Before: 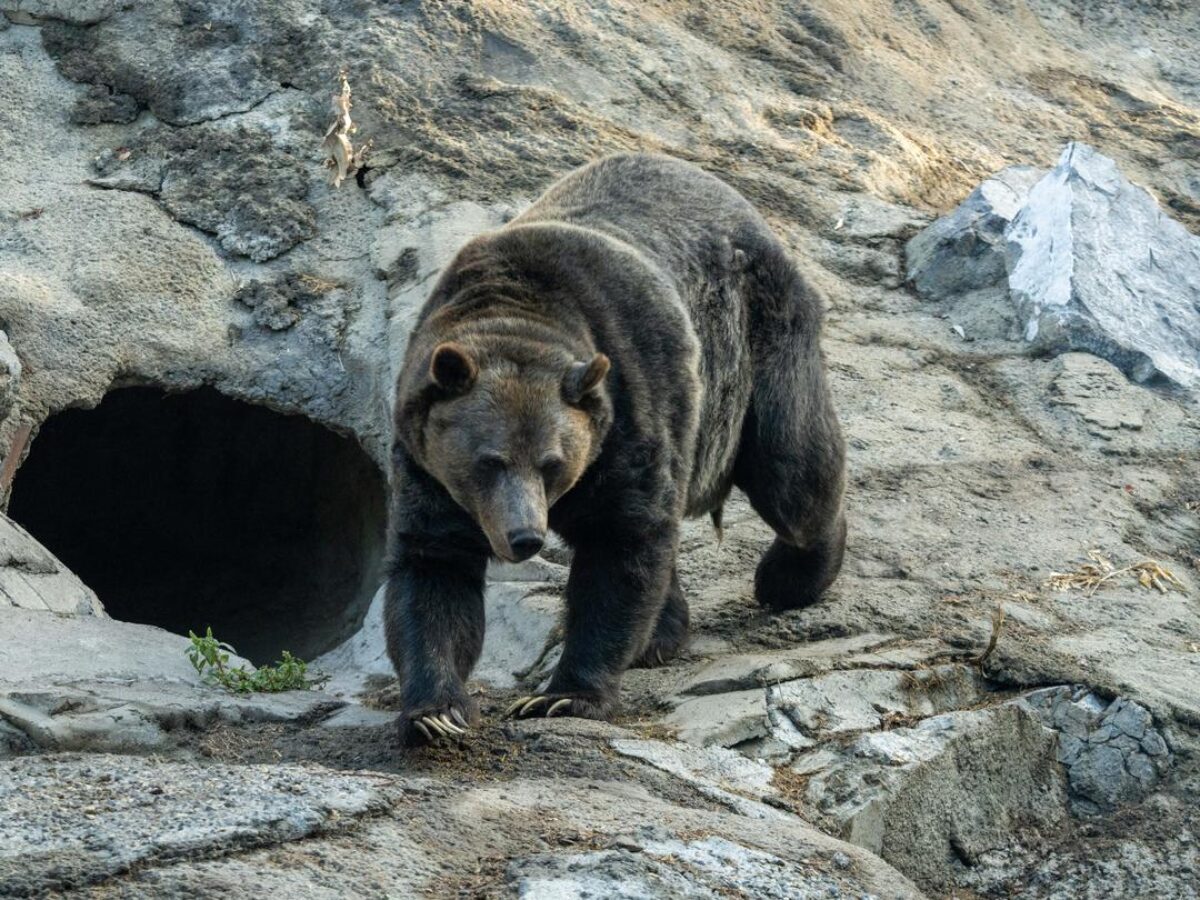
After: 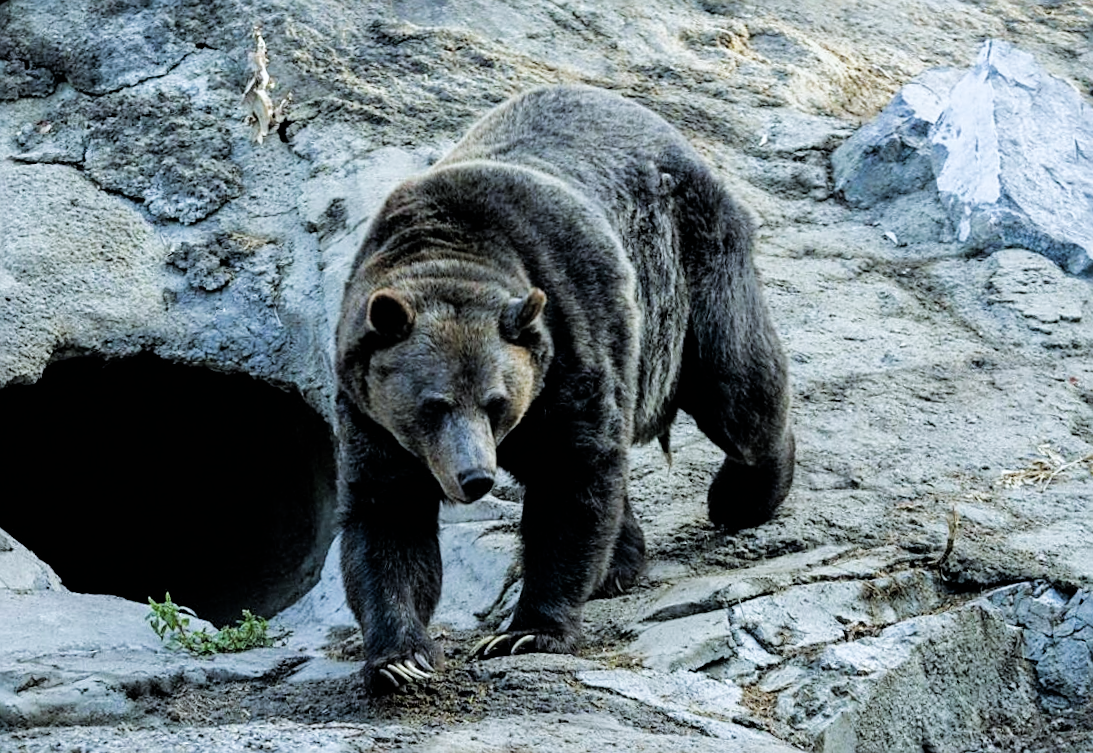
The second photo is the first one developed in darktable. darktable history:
color balance rgb: shadows fall-off 101%, linear chroma grading › mid-tones 7.63%, perceptual saturation grading › mid-tones 11.68%, mask middle-gray fulcrum 22.45%, global vibrance 10.11%, saturation formula JzAzBz (2021)
exposure: black level correction 0, exposure 0.5 EV, compensate exposure bias true, compensate highlight preservation false
rotate and perspective: rotation -4.57°, crop left 0.054, crop right 0.944, crop top 0.087, crop bottom 0.914
filmic rgb: black relative exposure -5 EV, white relative exposure 3.5 EV, hardness 3.19, contrast 1.2, highlights saturation mix -50%
crop: left 1.964%, top 3.251%, right 1.122%, bottom 4.933%
sharpen: on, module defaults
white balance: red 0.924, blue 1.095
shadows and highlights: shadows 10, white point adjustment 1, highlights -40
